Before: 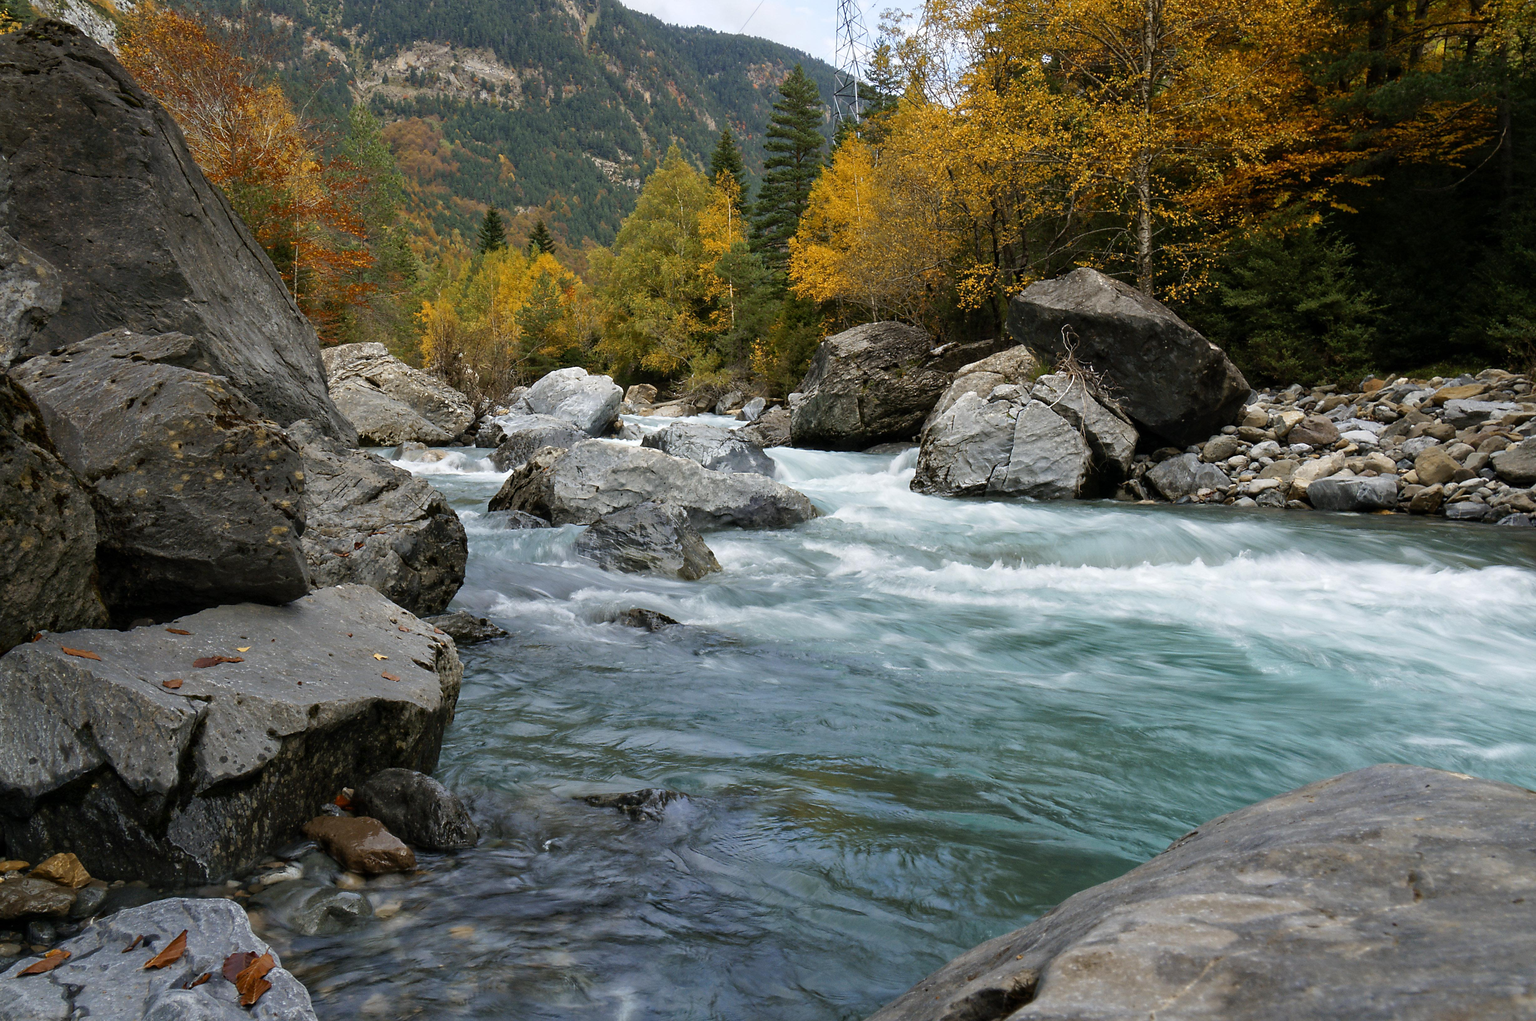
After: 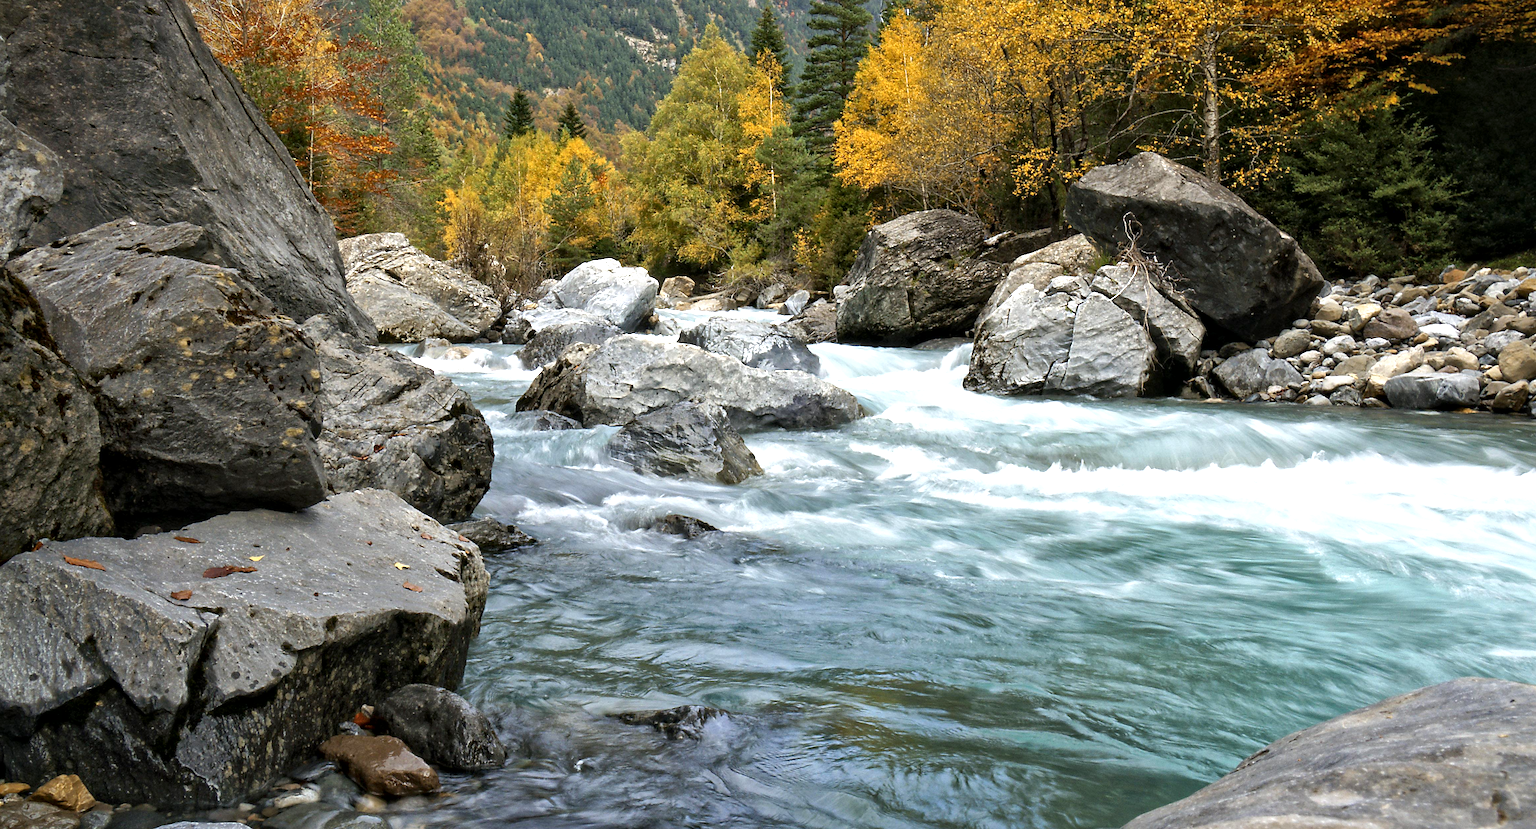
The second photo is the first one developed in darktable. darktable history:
crop and rotate: angle 0.113°, top 12.031%, right 5.412%, bottom 11.063%
exposure: black level correction 0, exposure 0.678 EV, compensate exposure bias true, compensate highlight preservation false
local contrast: mode bilateral grid, contrast 20, coarseness 49, detail 140%, midtone range 0.2
